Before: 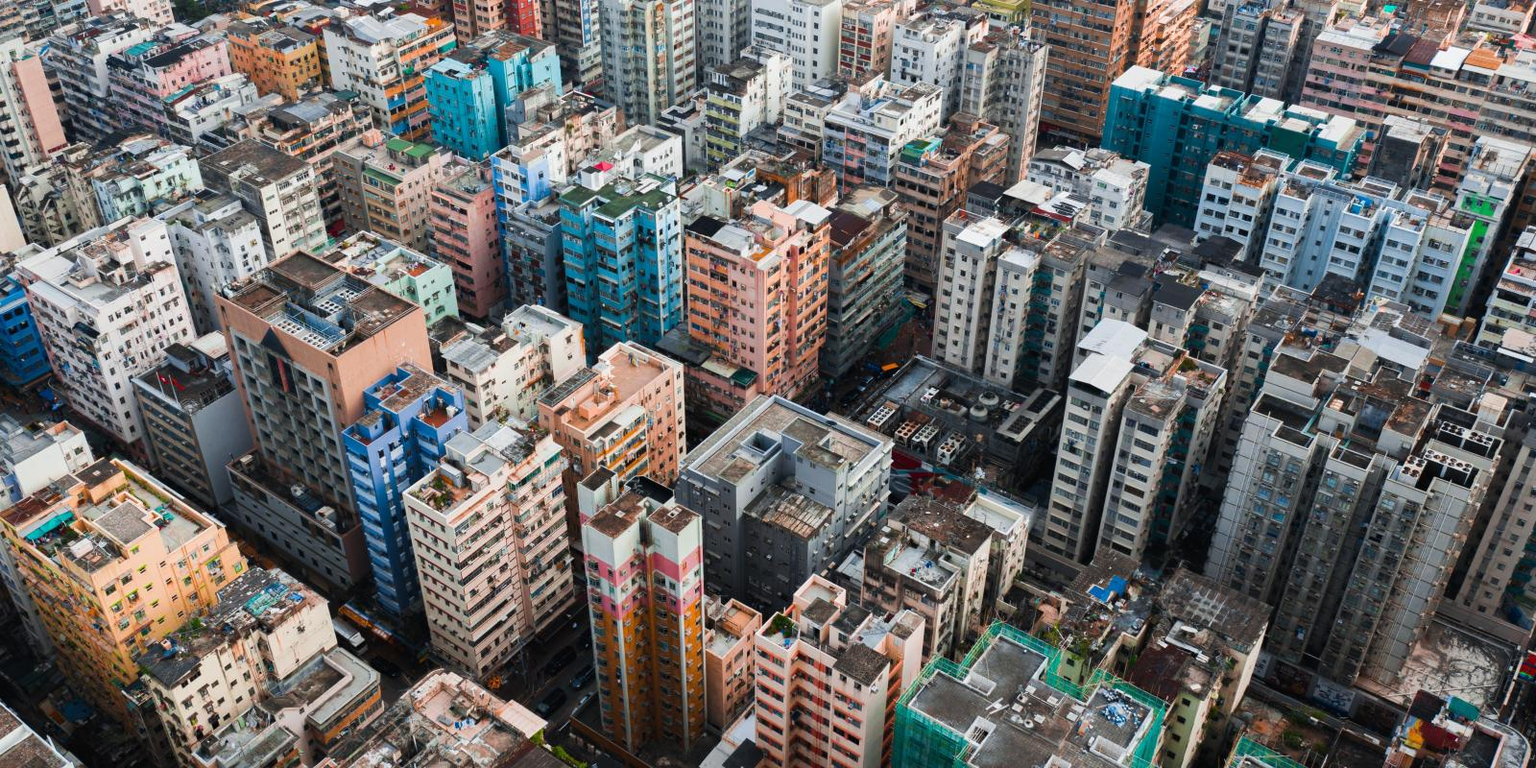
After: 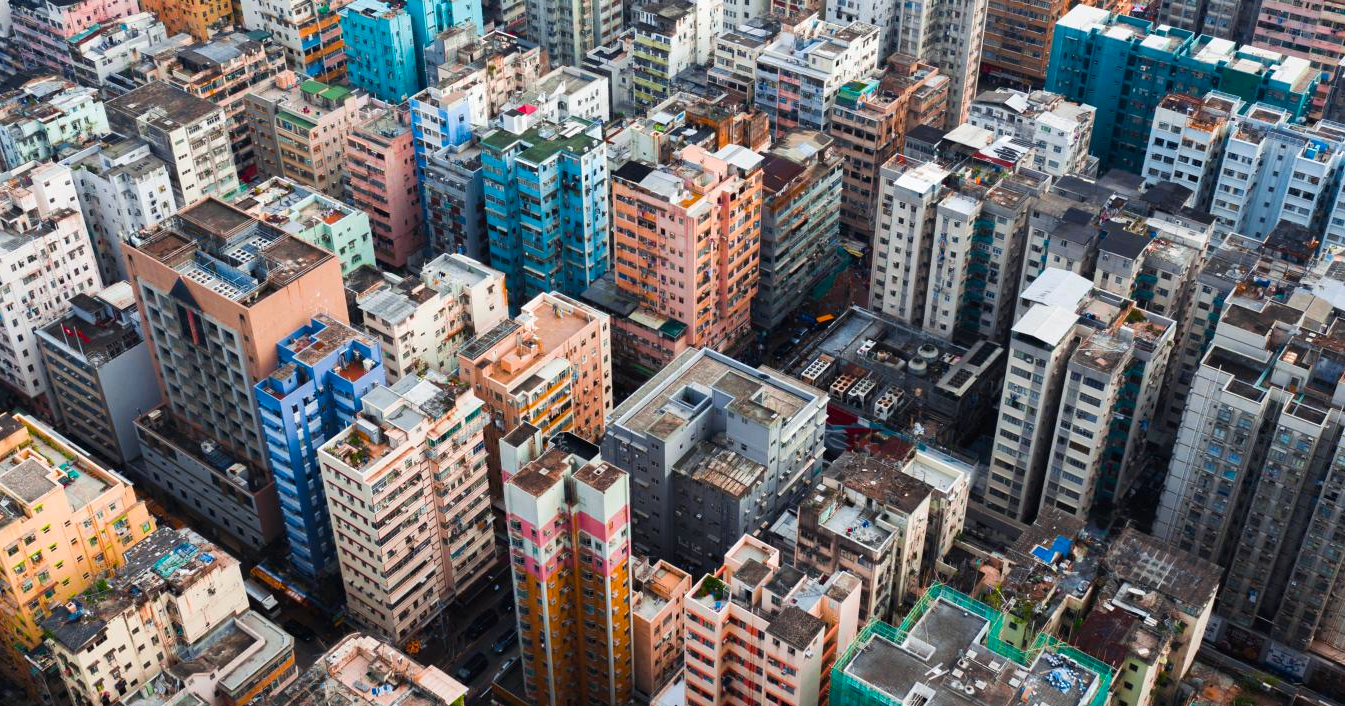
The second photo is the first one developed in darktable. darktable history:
color balance rgb: shadows lift › chroma 3.108%, shadows lift › hue 278.93°, perceptual saturation grading › global saturation 17.027%
crop: left 6.399%, top 8.104%, right 9.526%, bottom 3.566%
exposure: exposure 0.125 EV, compensate highlight preservation false
